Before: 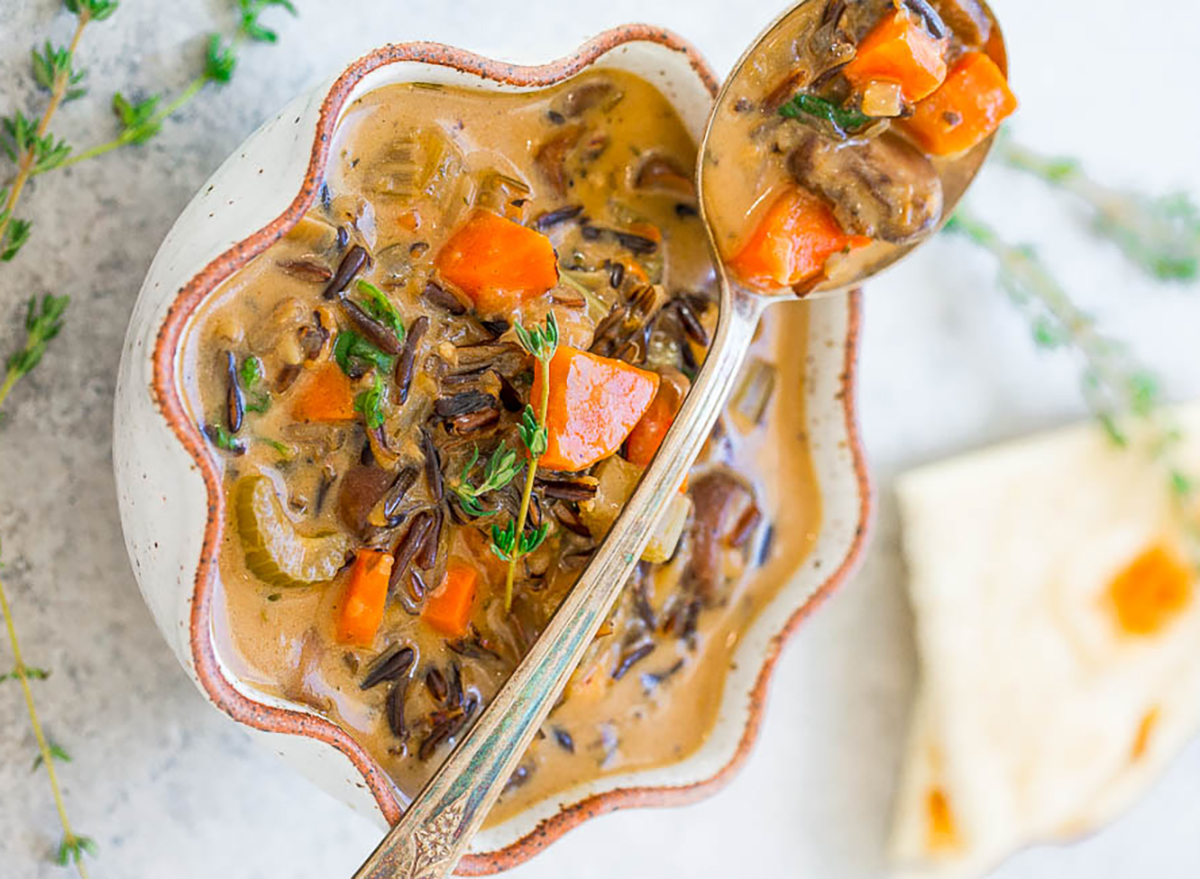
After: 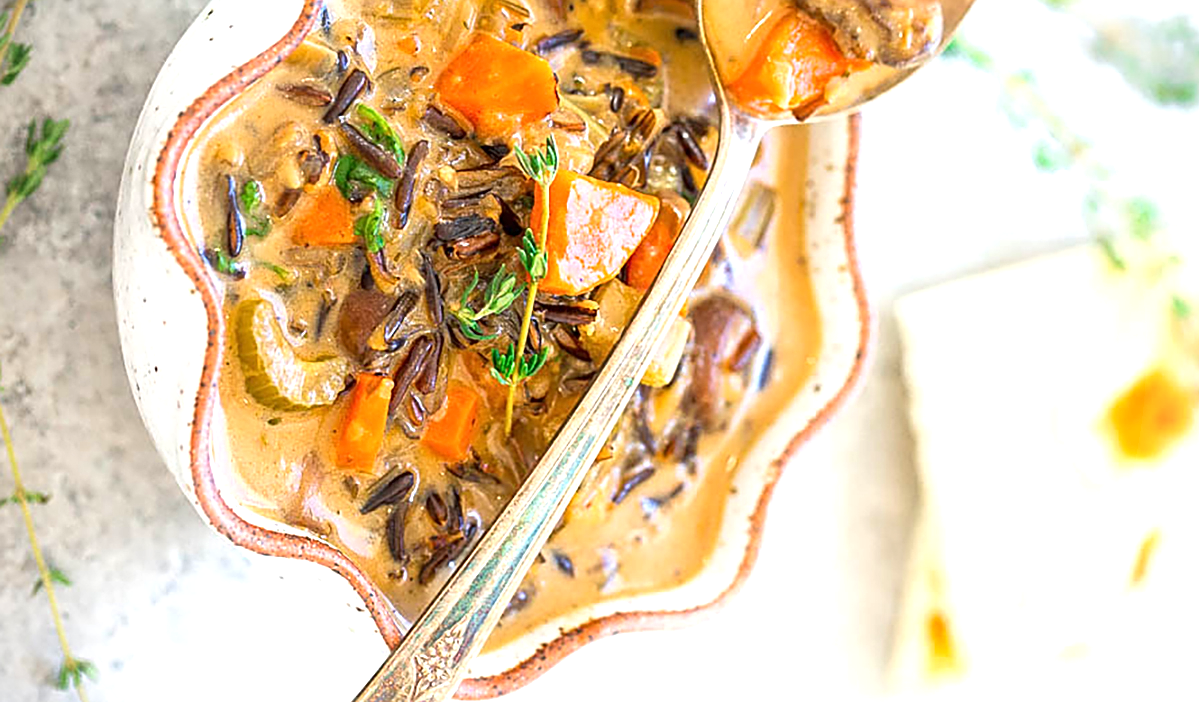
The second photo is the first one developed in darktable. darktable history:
local contrast: mode bilateral grid, contrast 16, coarseness 37, detail 104%, midtone range 0.2
sharpen: on, module defaults
exposure: black level correction 0, exposure 0.698 EV, compensate highlight preservation false
crop and rotate: top 20.06%
vignetting: fall-off start 91.13%, unbound false
